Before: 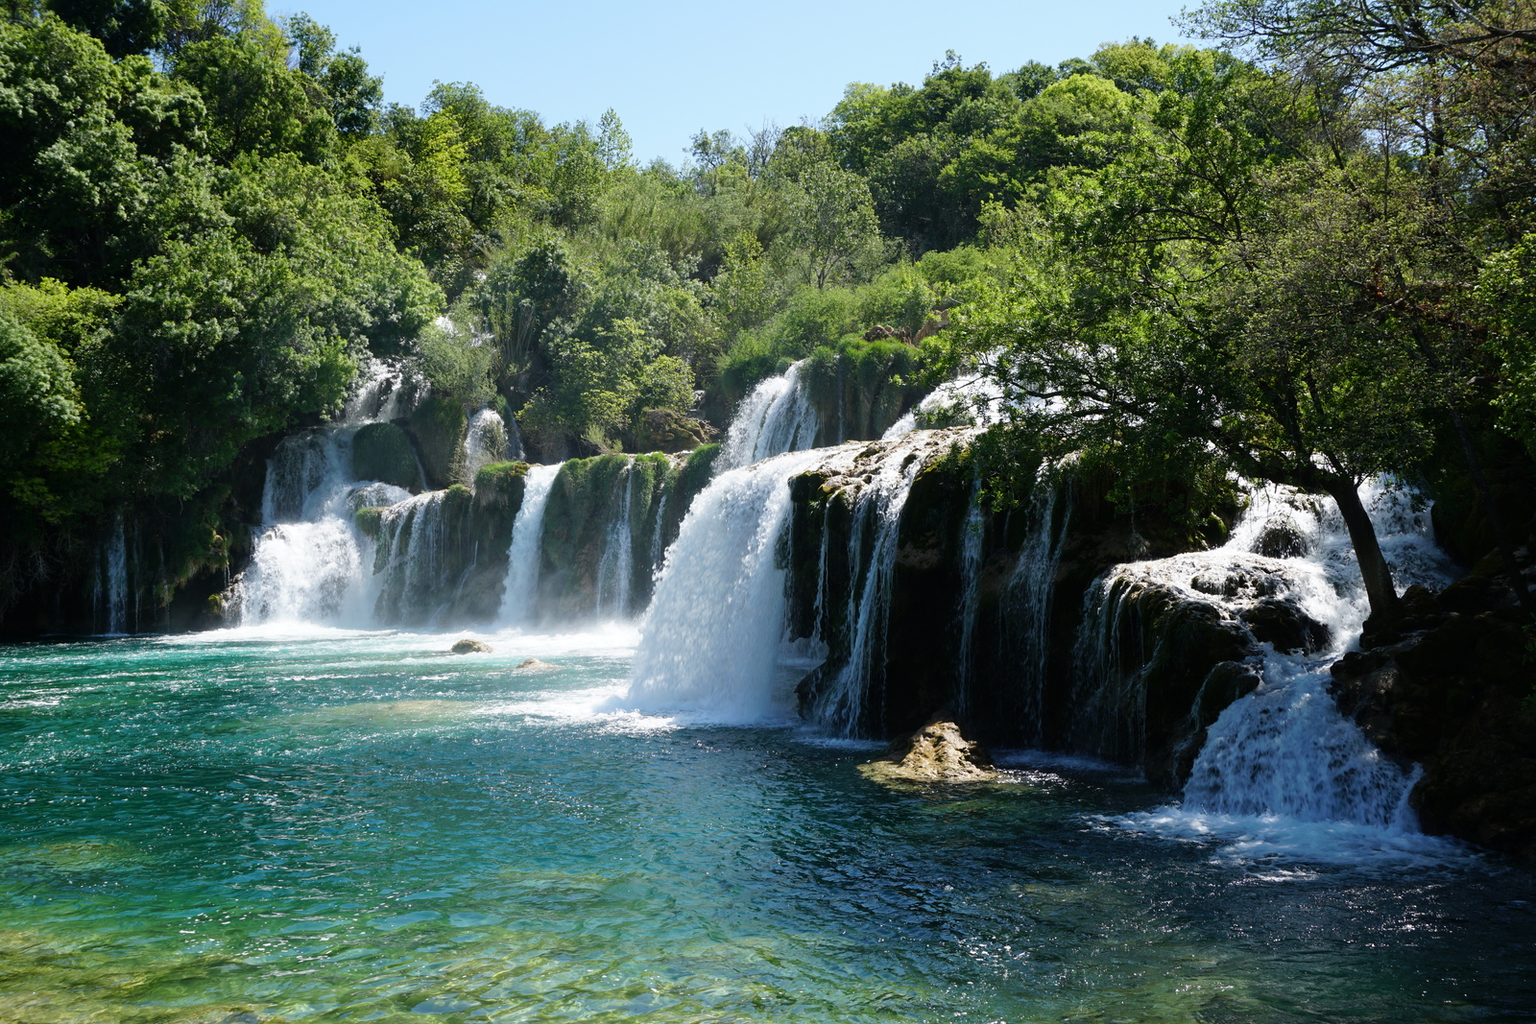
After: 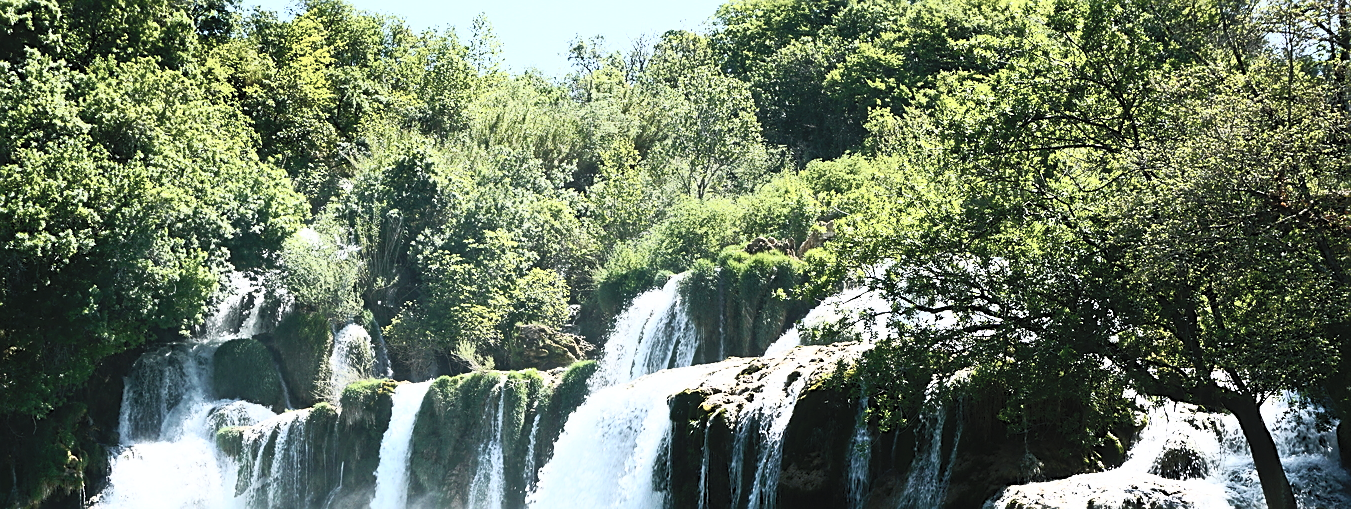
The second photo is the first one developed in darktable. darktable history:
color balance rgb: shadows lift › luminance -8.05%, shadows lift › chroma 2.406%, shadows lift › hue 167.59°, perceptual saturation grading › global saturation 29.638%, perceptual brilliance grading › global brilliance 2.732%, perceptual brilliance grading › highlights -2.735%, perceptual brilliance grading › shadows 2.991%, global vibrance 20%
sharpen: amount 0.6
crop and rotate: left 9.674%, top 9.599%, right 5.868%, bottom 42.67%
contrast brightness saturation: contrast 0.563, brightness 0.576, saturation -0.341
shadows and highlights: shadows 1.57, highlights 38.5
